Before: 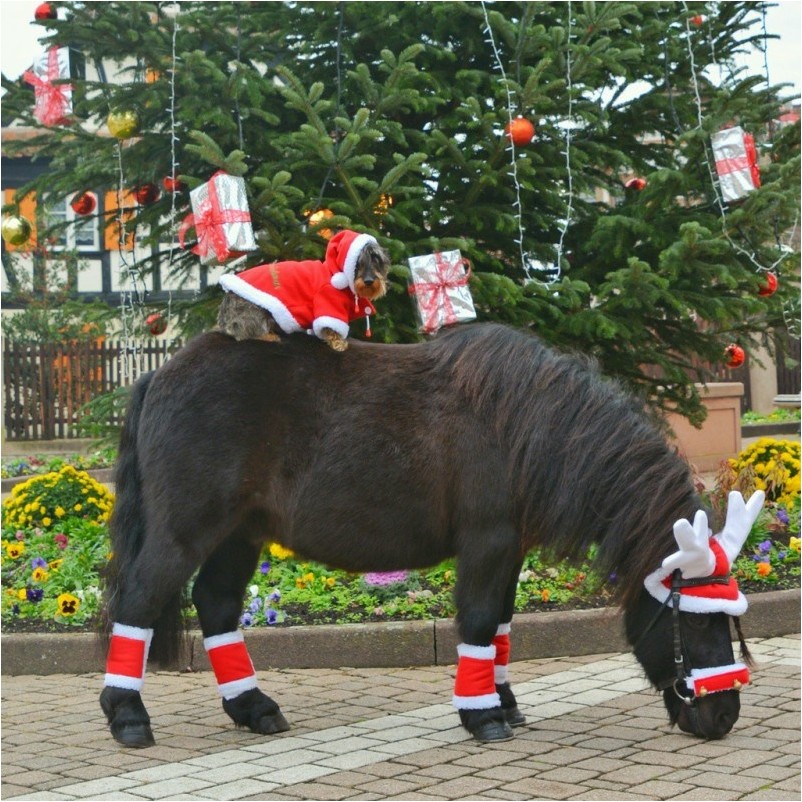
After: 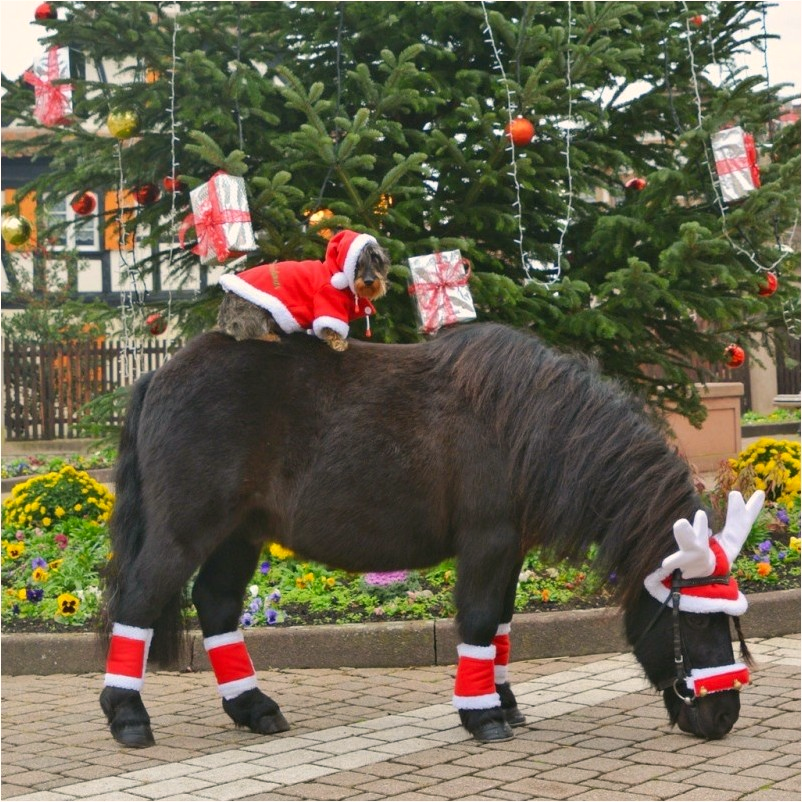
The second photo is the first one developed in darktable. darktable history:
color correction: highlights a* 5.81, highlights b* 4.84
